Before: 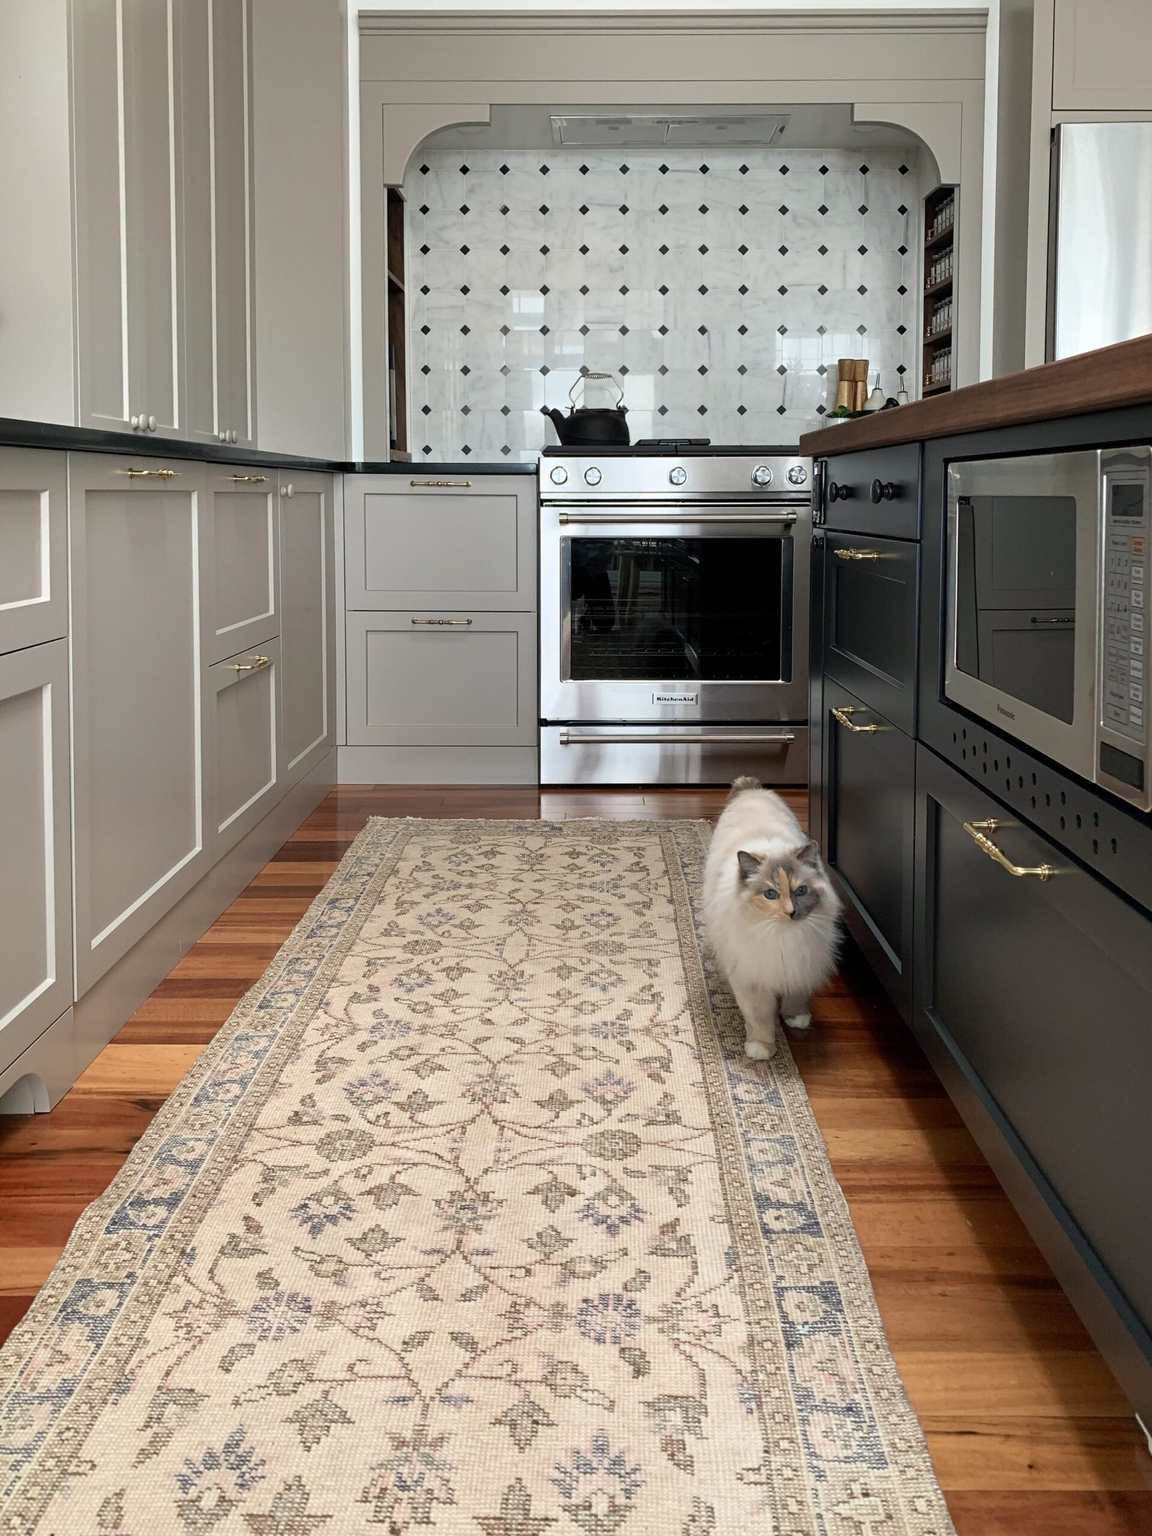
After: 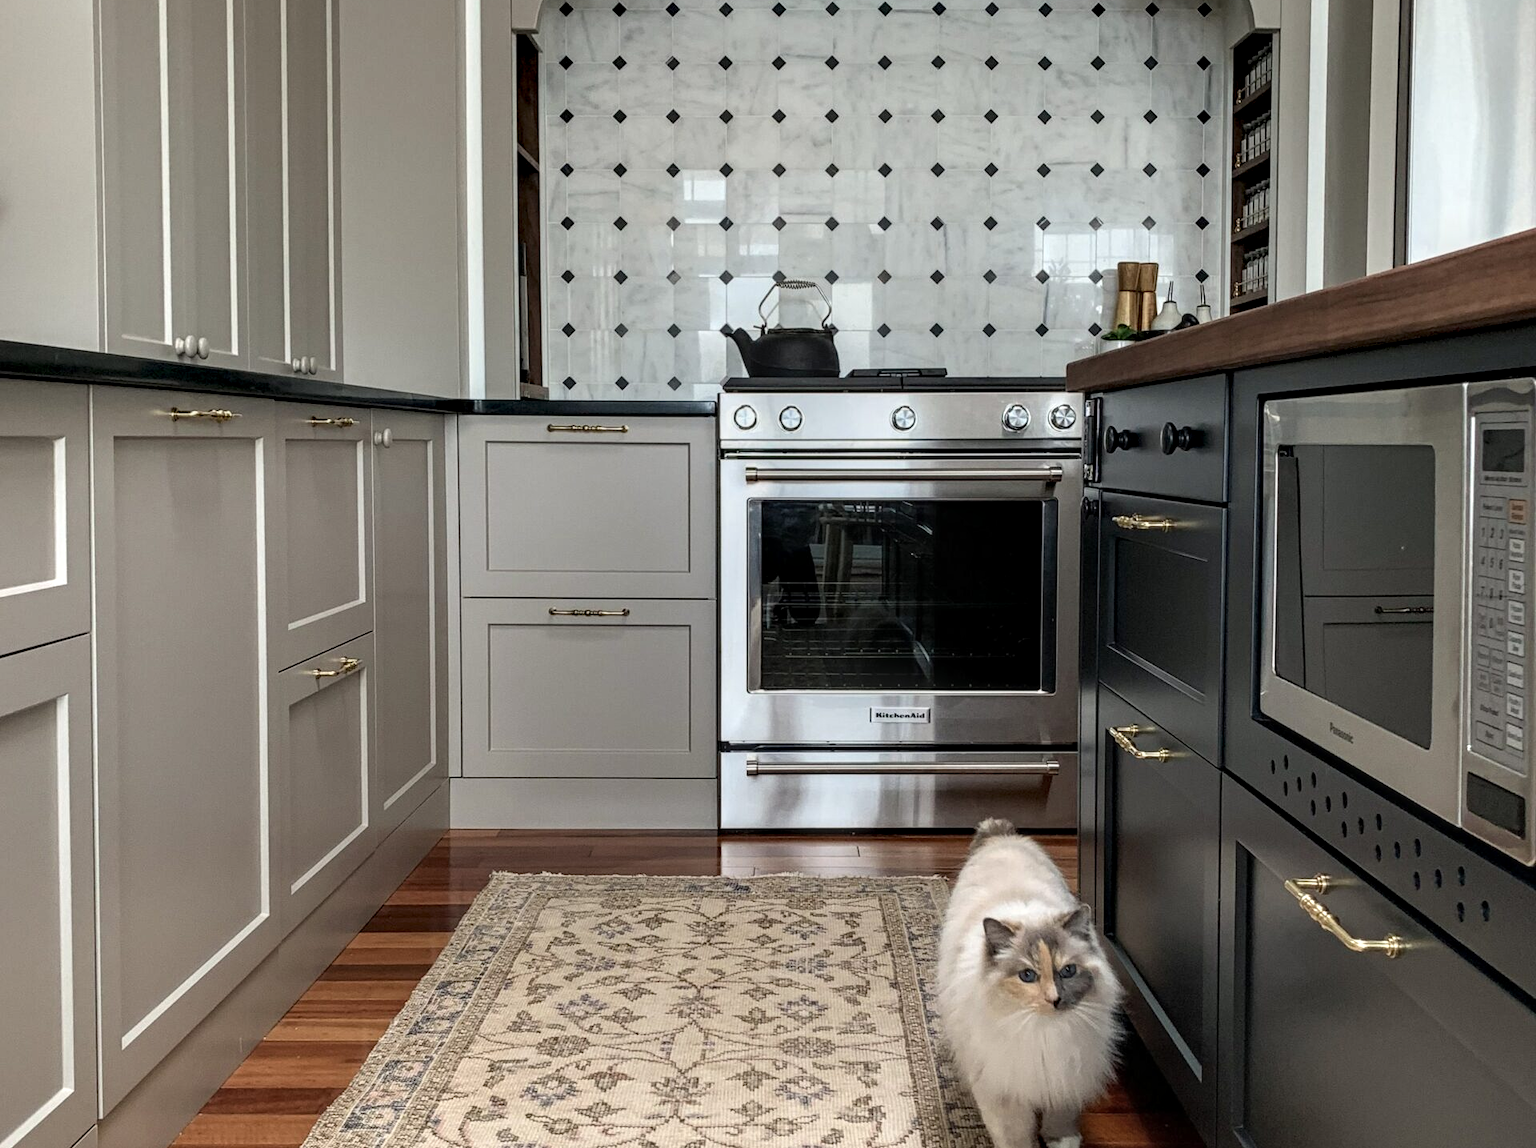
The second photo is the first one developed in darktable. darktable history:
crop and rotate: top 10.605%, bottom 33.274%
contrast brightness saturation: contrast -0.28
local contrast: highlights 20%, detail 197%
